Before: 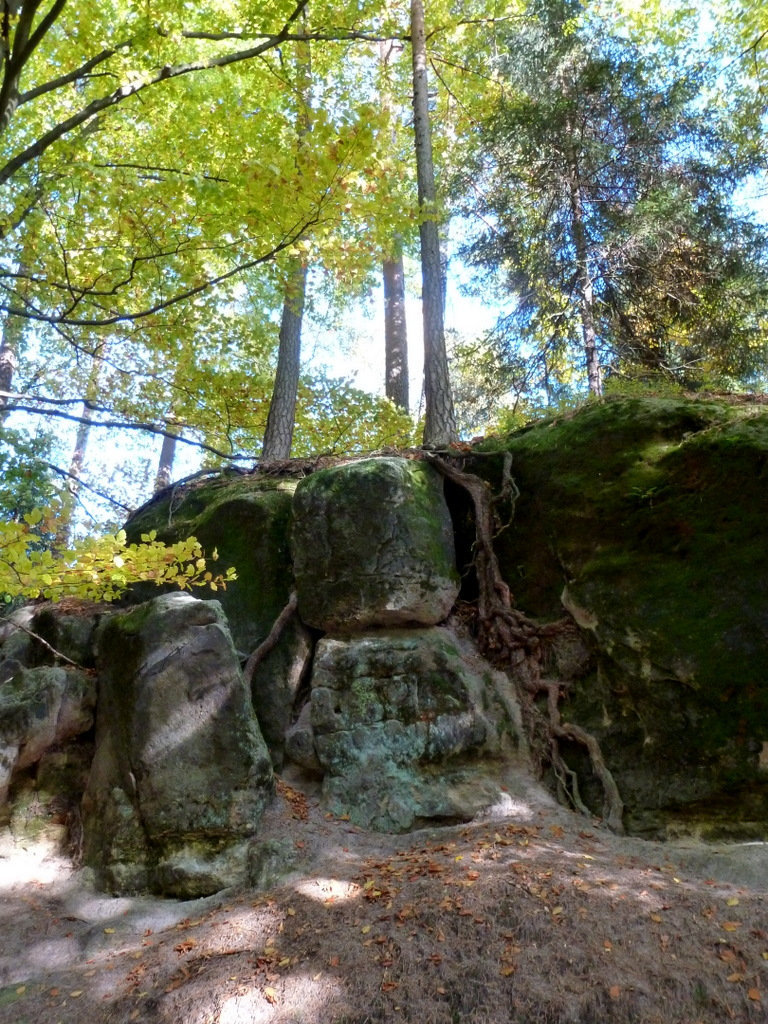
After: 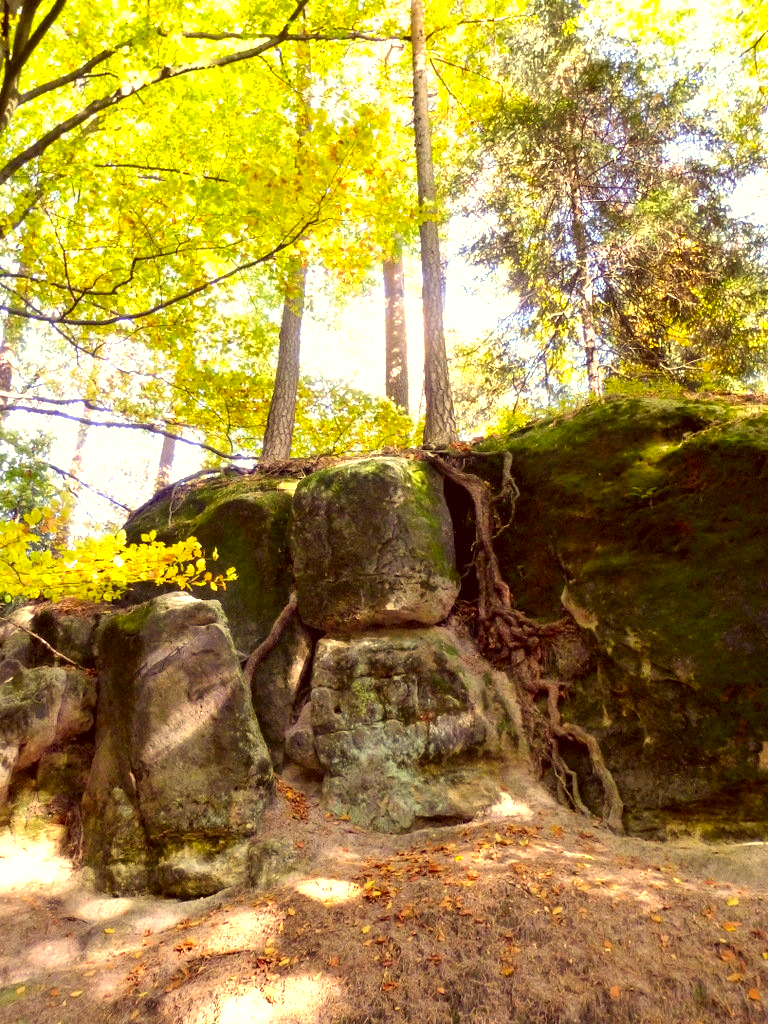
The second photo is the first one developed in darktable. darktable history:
exposure: black level correction 0, exposure 1.125 EV, compensate highlight preservation false
color correction: highlights a* 9.59, highlights b* 39.33, shadows a* 14.01, shadows b* 3.45
